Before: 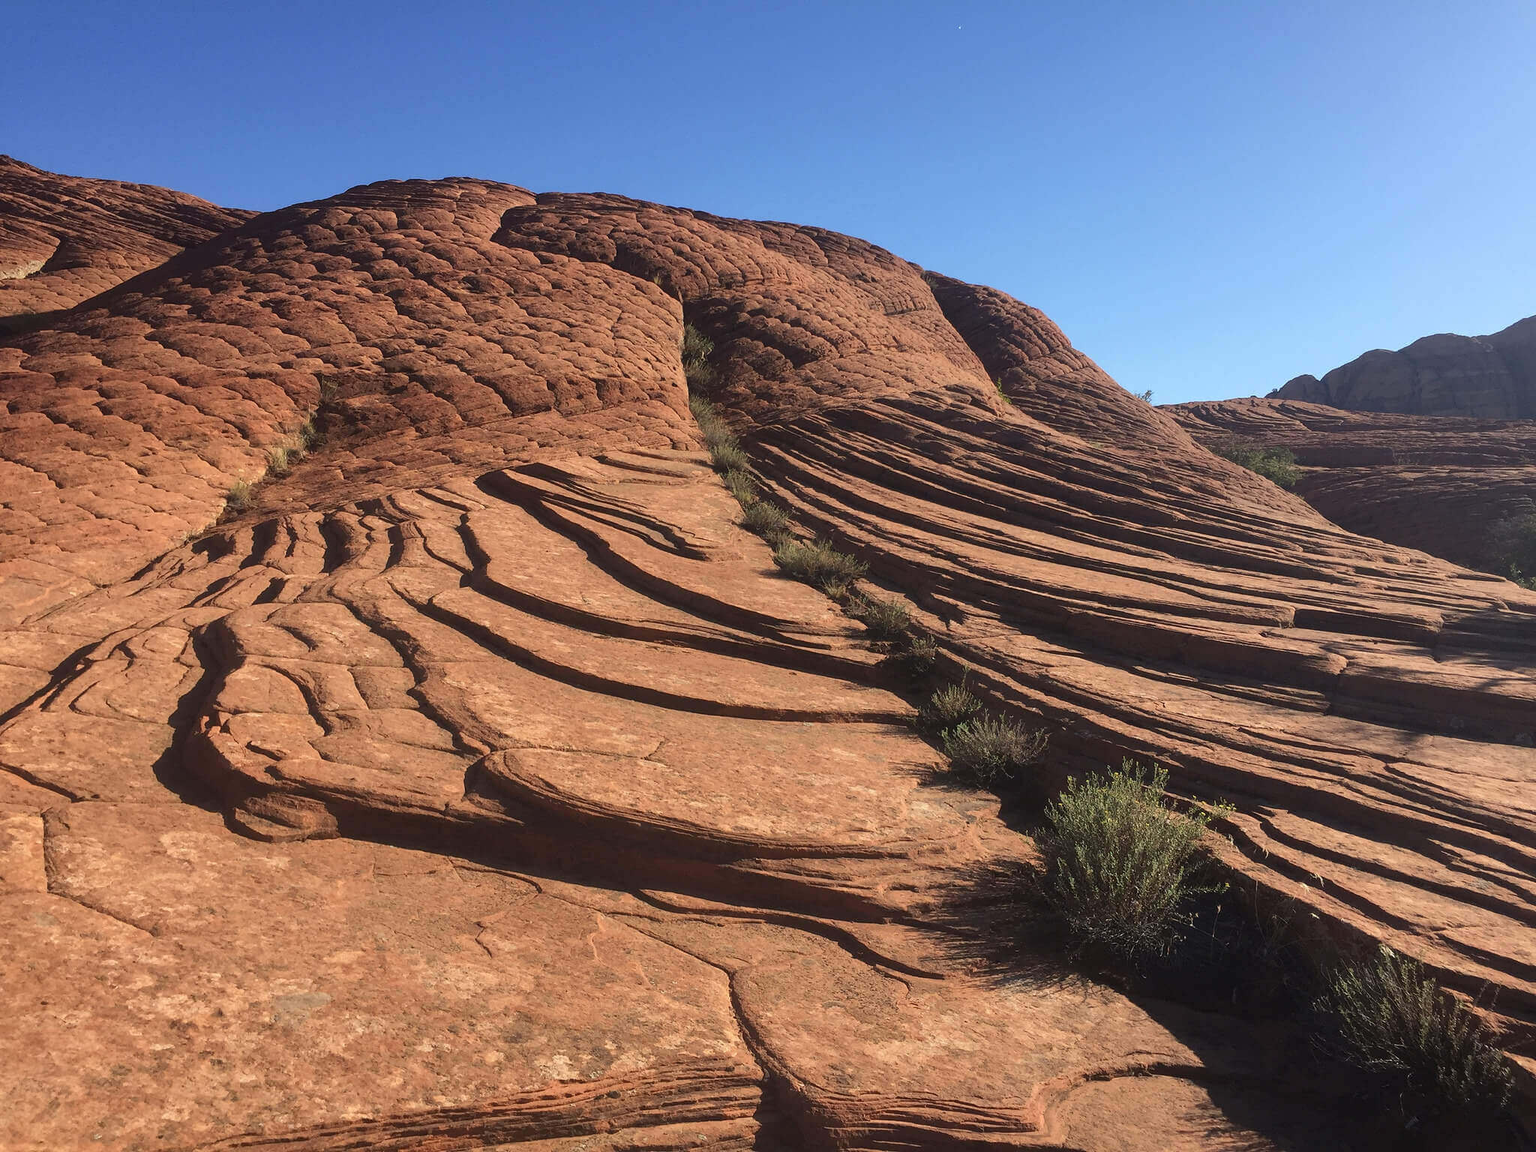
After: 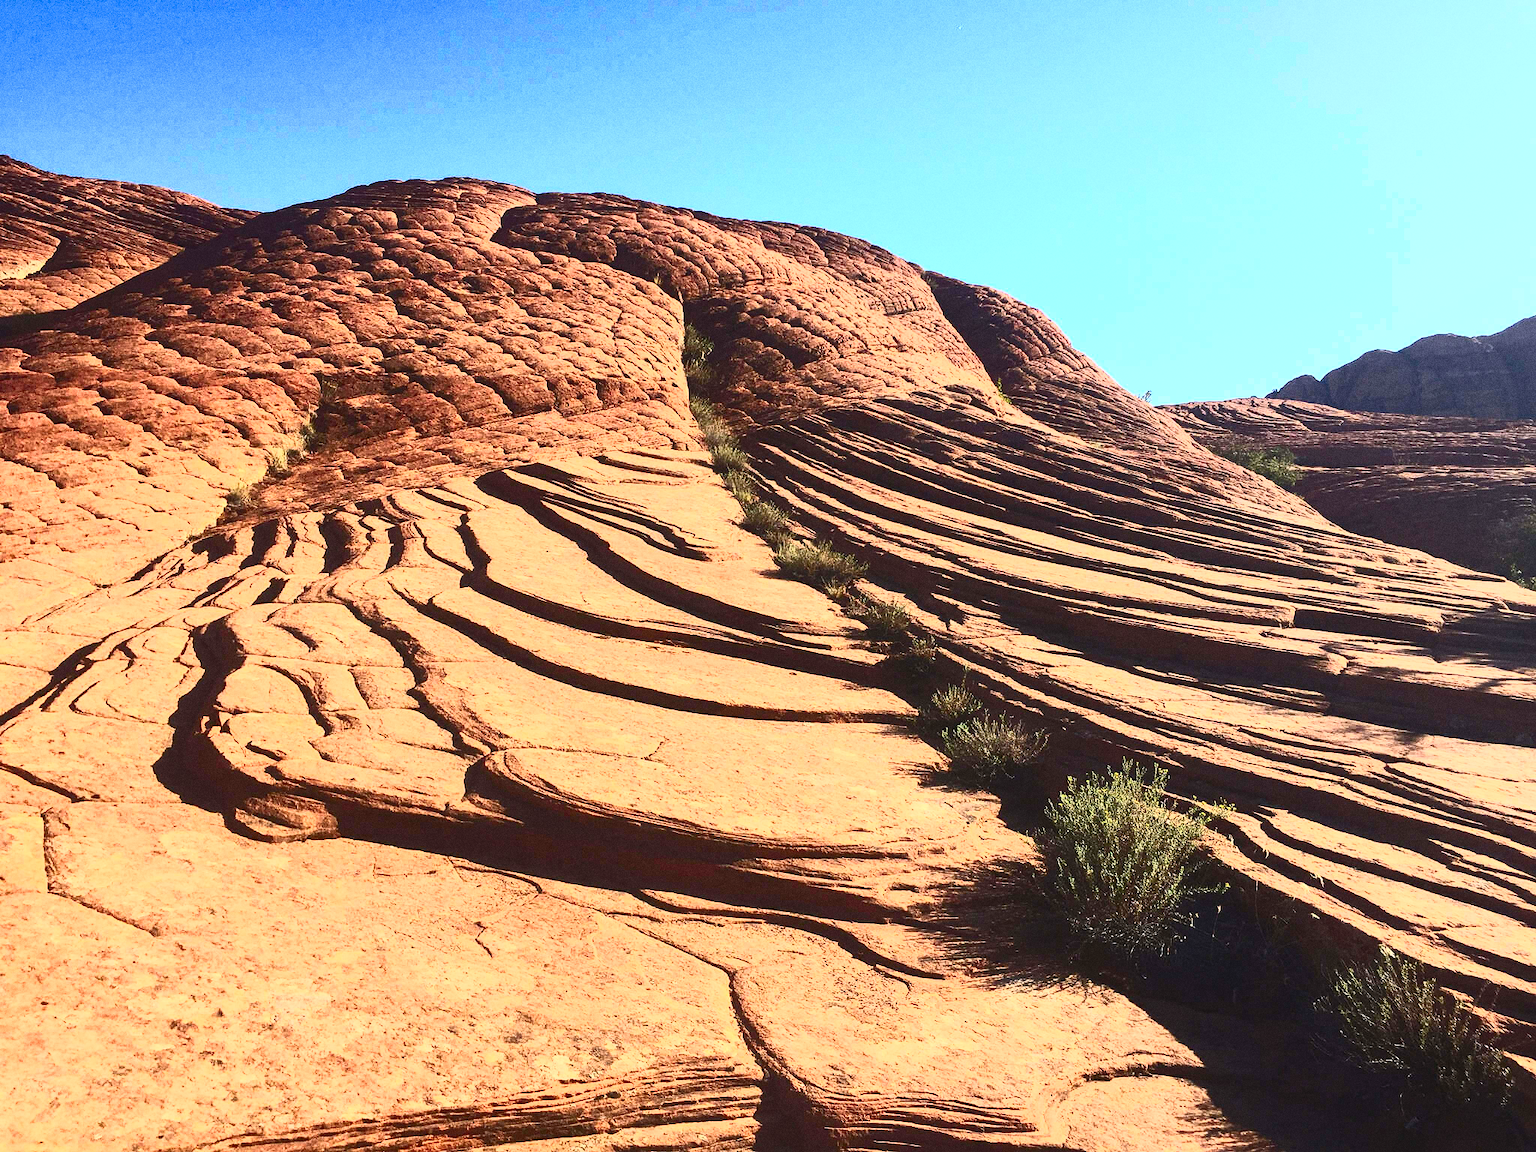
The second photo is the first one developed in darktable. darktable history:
grain: coarseness 0.09 ISO, strength 40%
contrast brightness saturation: contrast 0.83, brightness 0.59, saturation 0.59
